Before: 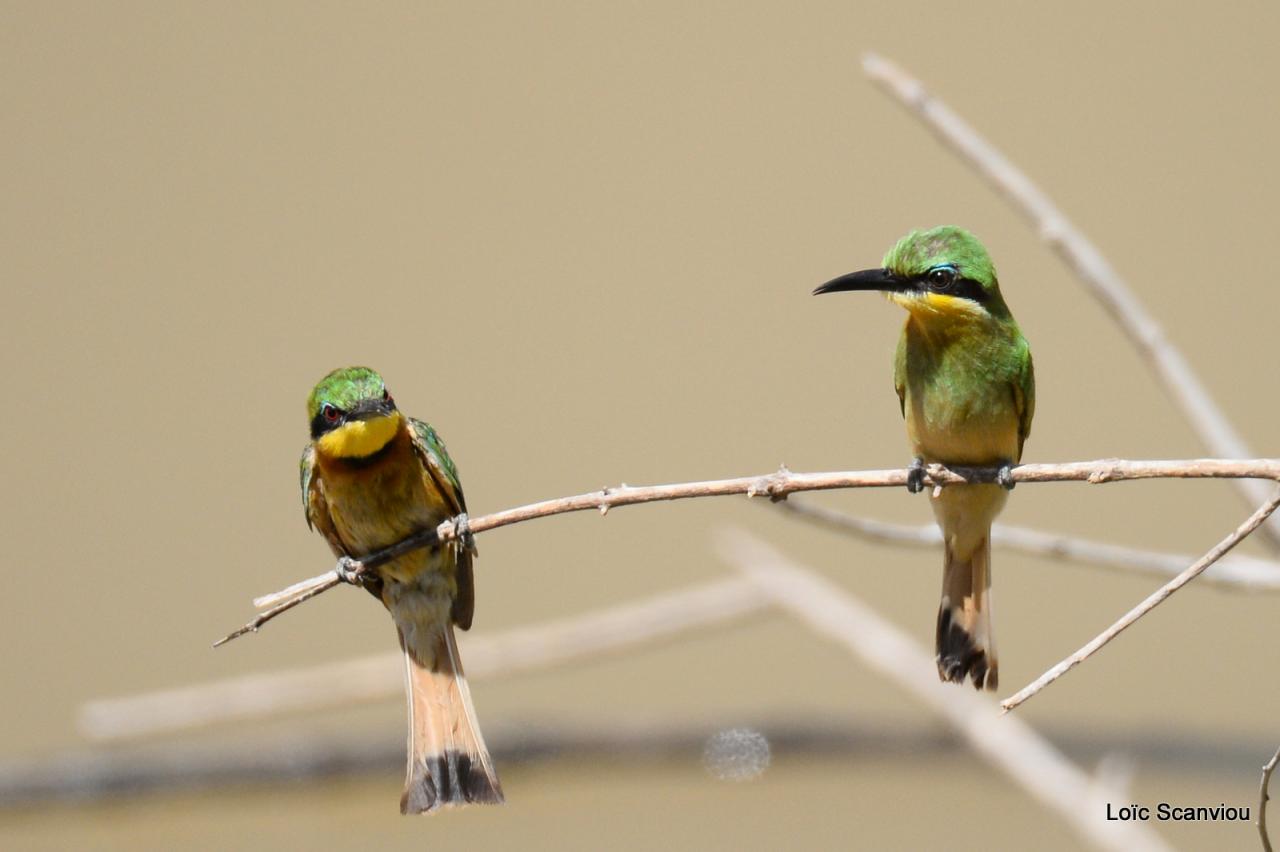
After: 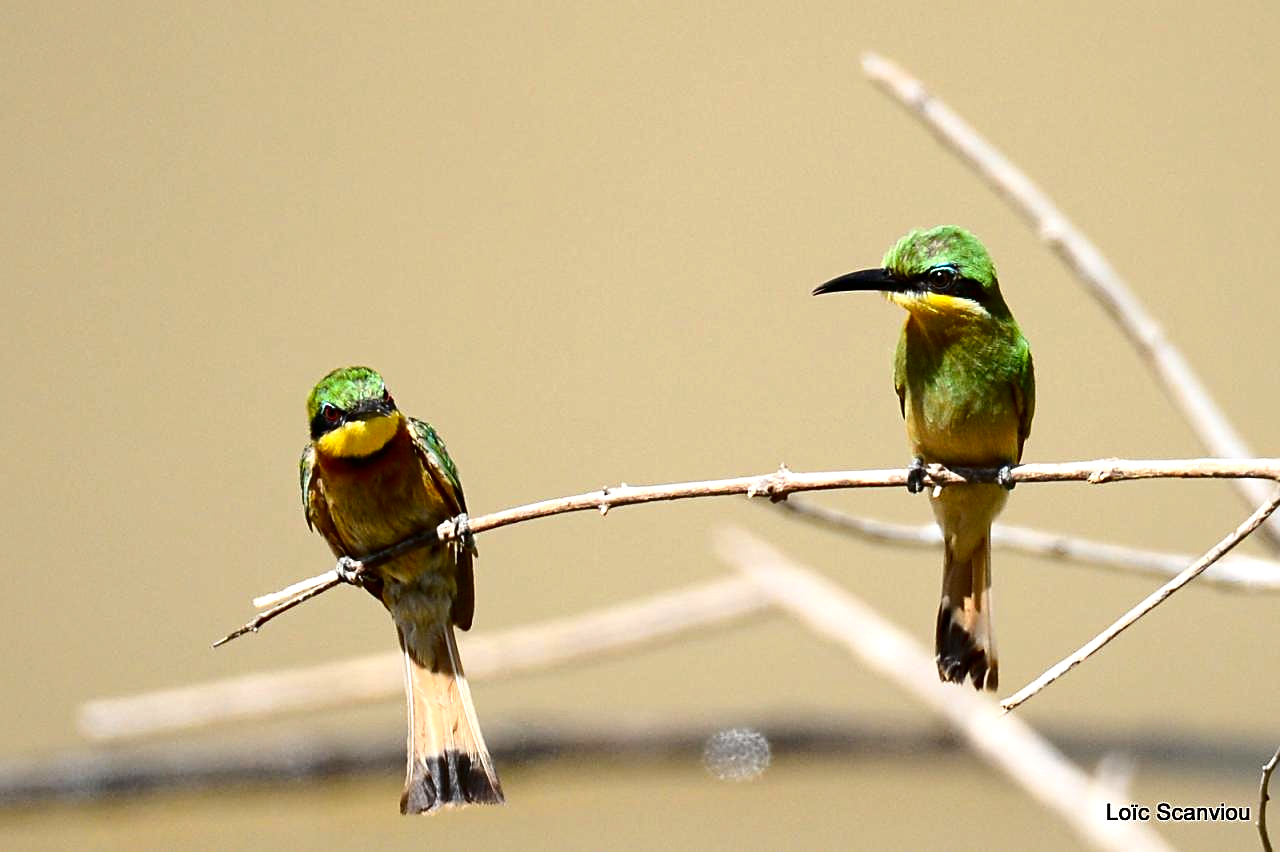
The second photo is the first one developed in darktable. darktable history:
tone curve: curves: ch0 [(0, 0) (0.003, 0.002) (0.011, 0.009) (0.025, 0.021) (0.044, 0.037) (0.069, 0.058) (0.1, 0.084) (0.136, 0.114) (0.177, 0.149) (0.224, 0.188) (0.277, 0.232) (0.335, 0.281) (0.399, 0.341) (0.468, 0.416) (0.543, 0.496) (0.623, 0.574) (0.709, 0.659) (0.801, 0.754) (0.898, 0.876) (1, 1)], color space Lab, independent channels, preserve colors none
exposure: black level correction 0, exposure 0.5 EV, compensate exposure bias true, compensate highlight preservation false
sharpen: on, module defaults
contrast brightness saturation: contrast 0.197, brightness -0.101, saturation 0.105
haze removal: compatibility mode true, adaptive false
